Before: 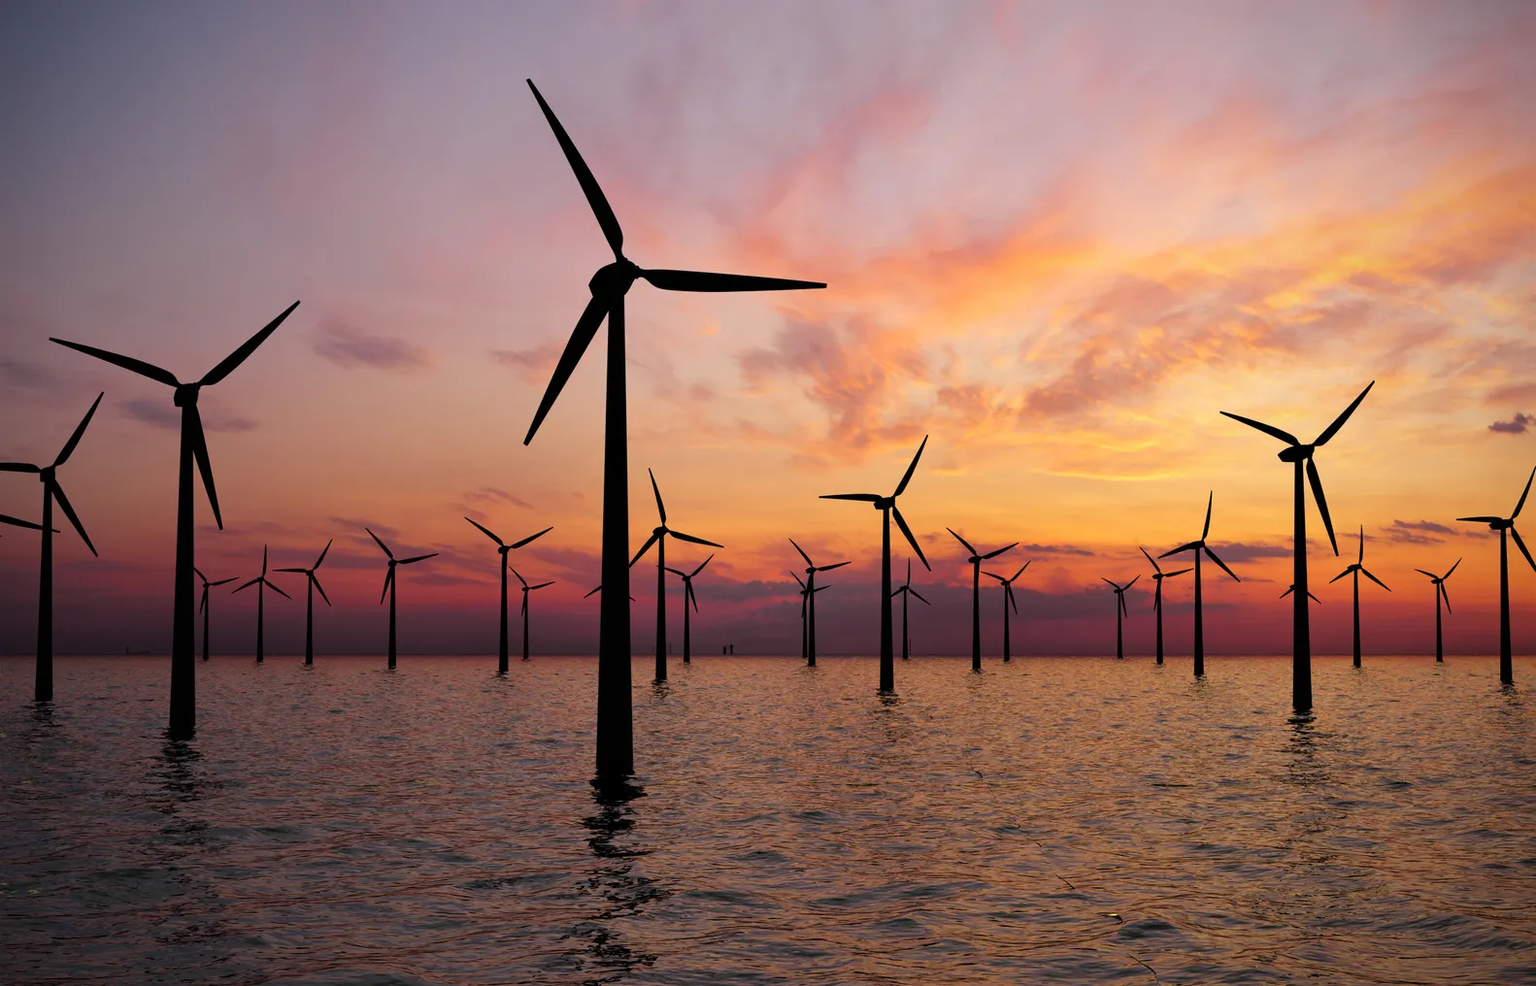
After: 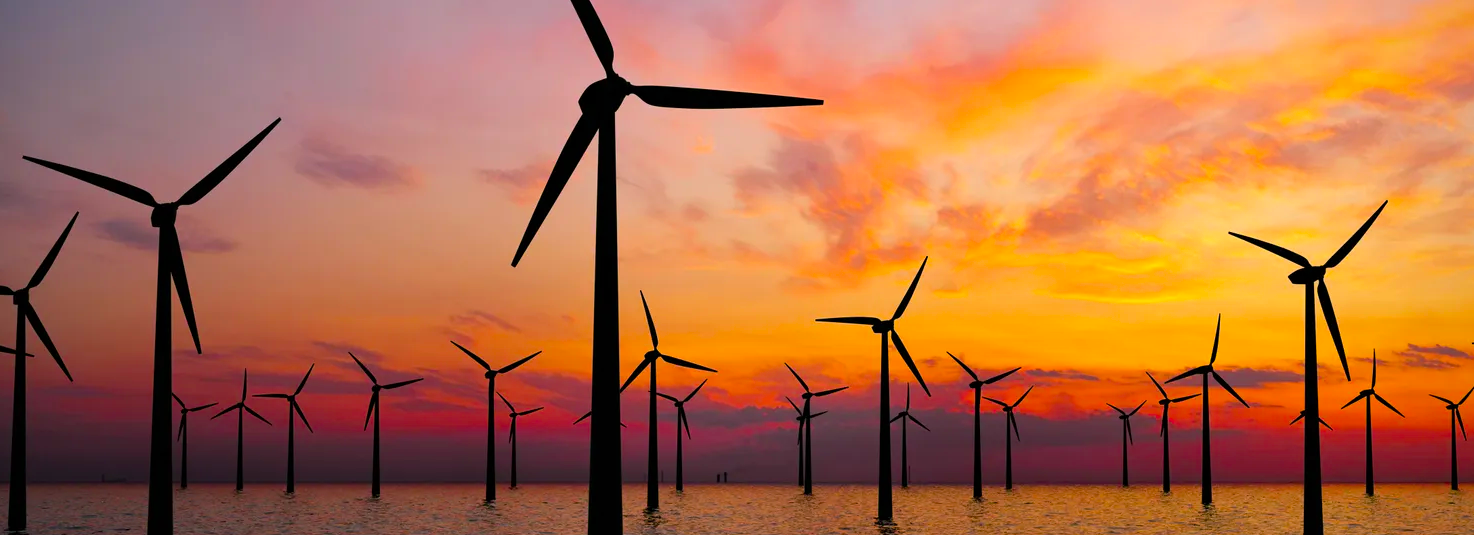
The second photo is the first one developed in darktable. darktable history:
crop: left 1.8%, top 18.938%, right 5.007%, bottom 28.31%
color calibration: gray › normalize channels true, illuminant same as pipeline (D50), adaptation none (bypass), x 0.332, y 0.333, temperature 5011.54 K, gamut compression 0.02
contrast brightness saturation: contrast 0.036, saturation 0.165
color balance rgb: shadows lift › luminance -7.648%, shadows lift › chroma 2.301%, shadows lift › hue 166.17°, perceptual saturation grading › global saturation 30.844%
